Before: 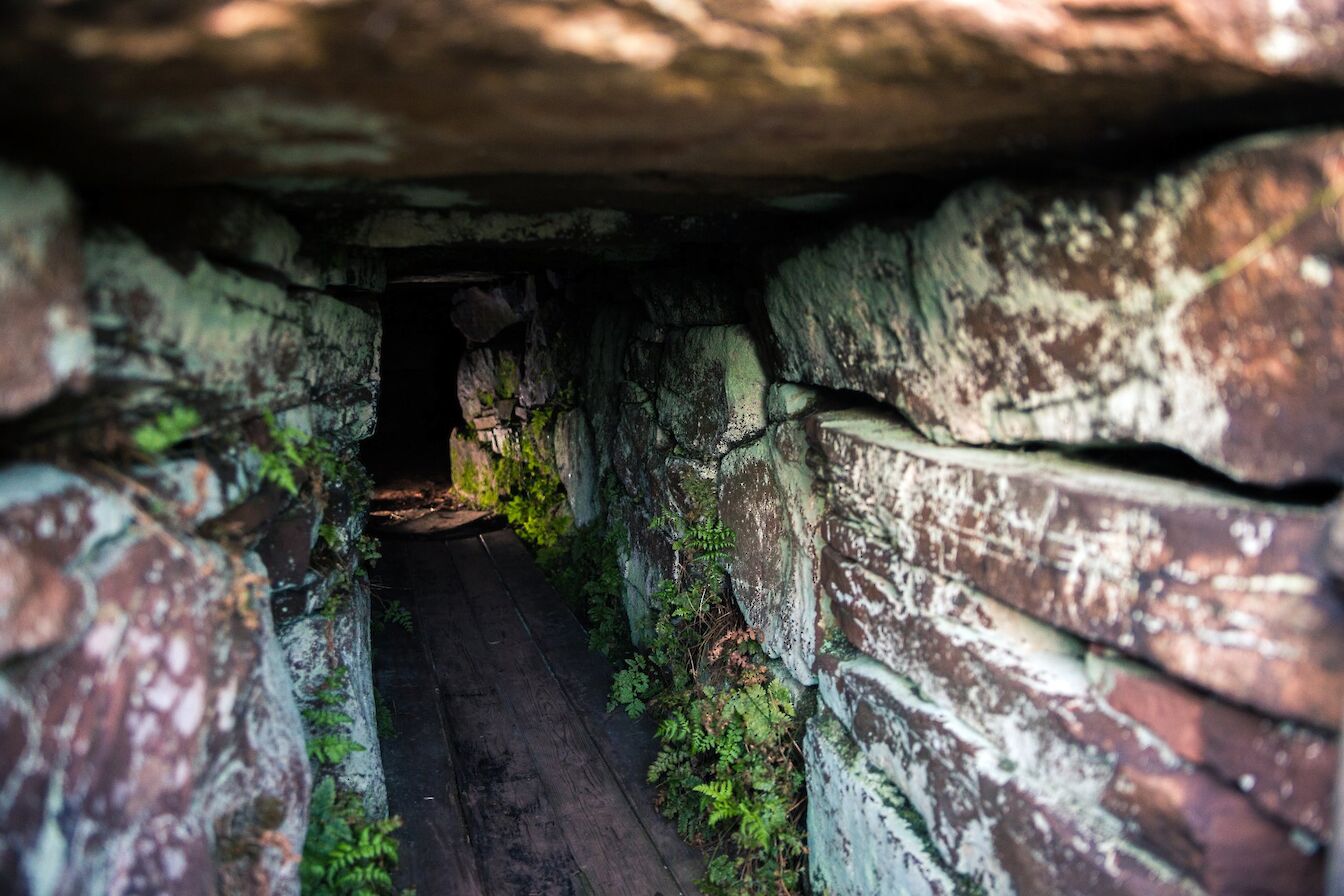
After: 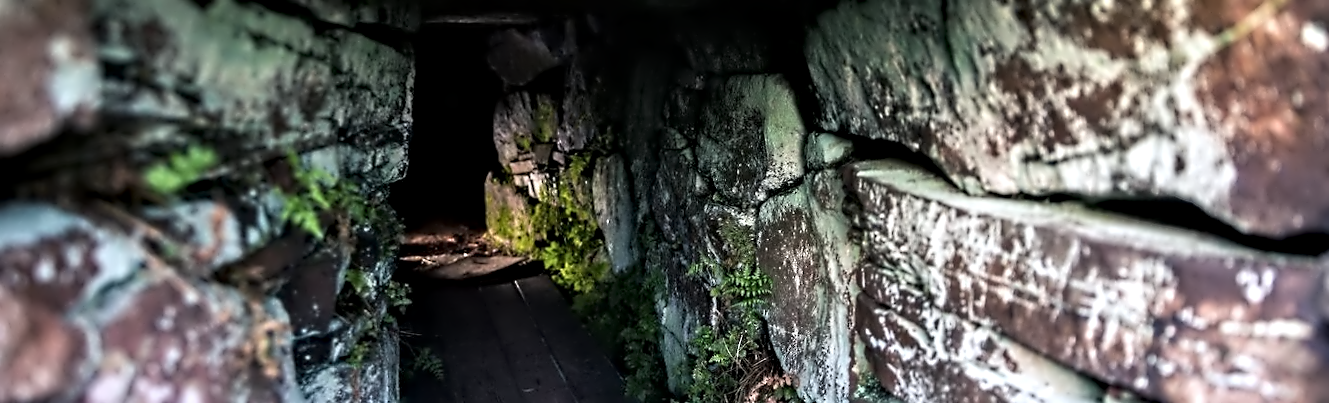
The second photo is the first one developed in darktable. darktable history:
crop and rotate: top 26.056%, bottom 25.543%
rotate and perspective: rotation 0.679°, lens shift (horizontal) 0.136, crop left 0.009, crop right 0.991, crop top 0.078, crop bottom 0.95
white balance: red 0.974, blue 1.044
contrast equalizer: octaves 7, y [[0.5, 0.542, 0.583, 0.625, 0.667, 0.708], [0.5 ×6], [0.5 ×6], [0, 0.033, 0.067, 0.1, 0.133, 0.167], [0, 0.05, 0.1, 0.15, 0.2, 0.25]]
